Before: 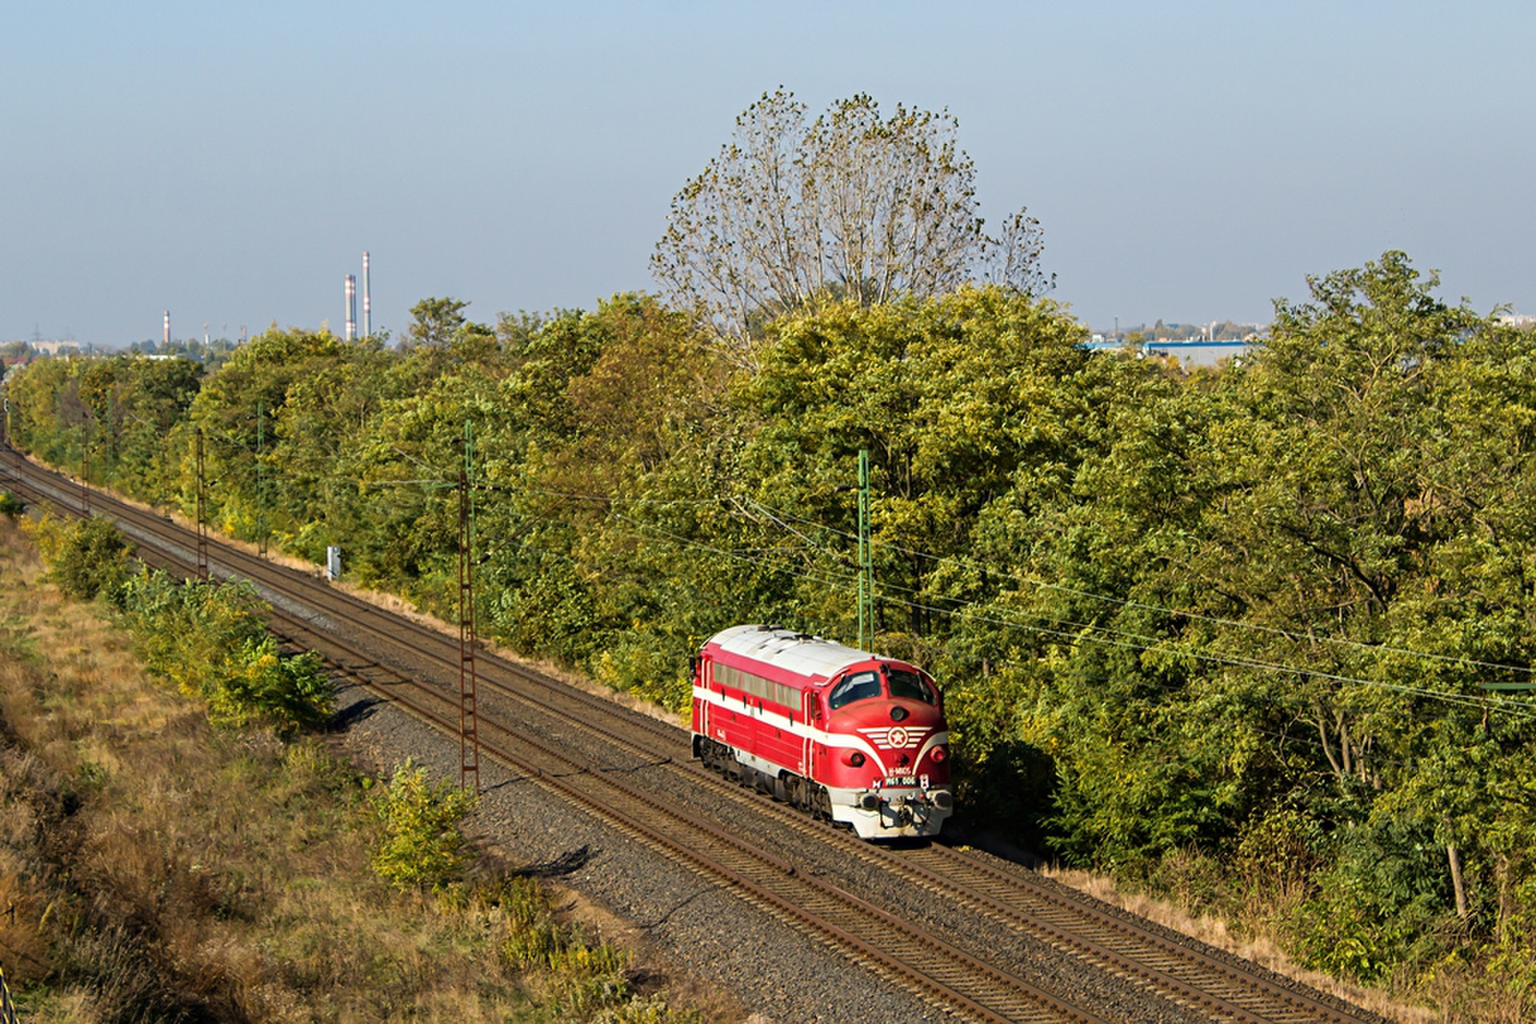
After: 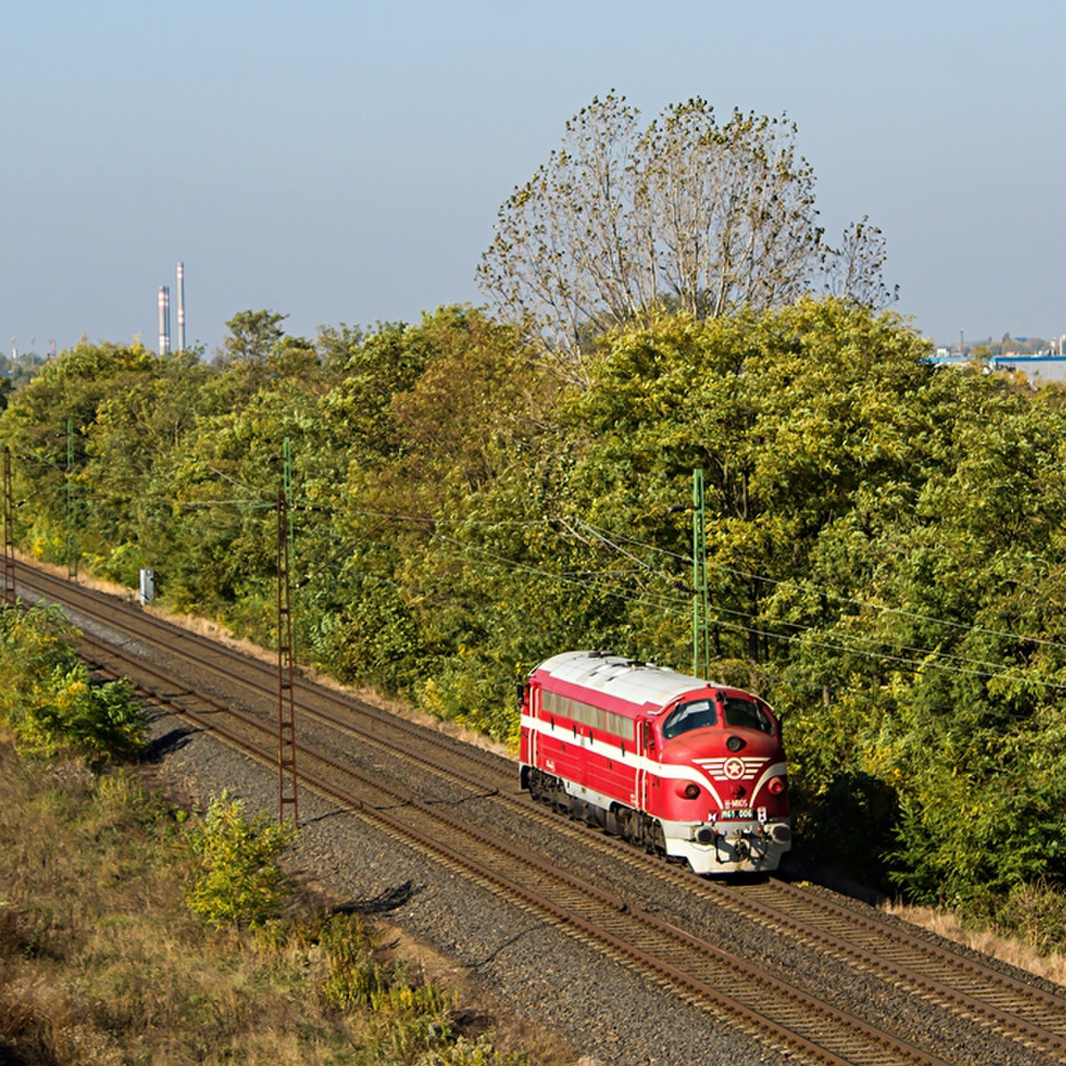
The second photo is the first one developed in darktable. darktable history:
crop and rotate: left 12.58%, right 20.744%
